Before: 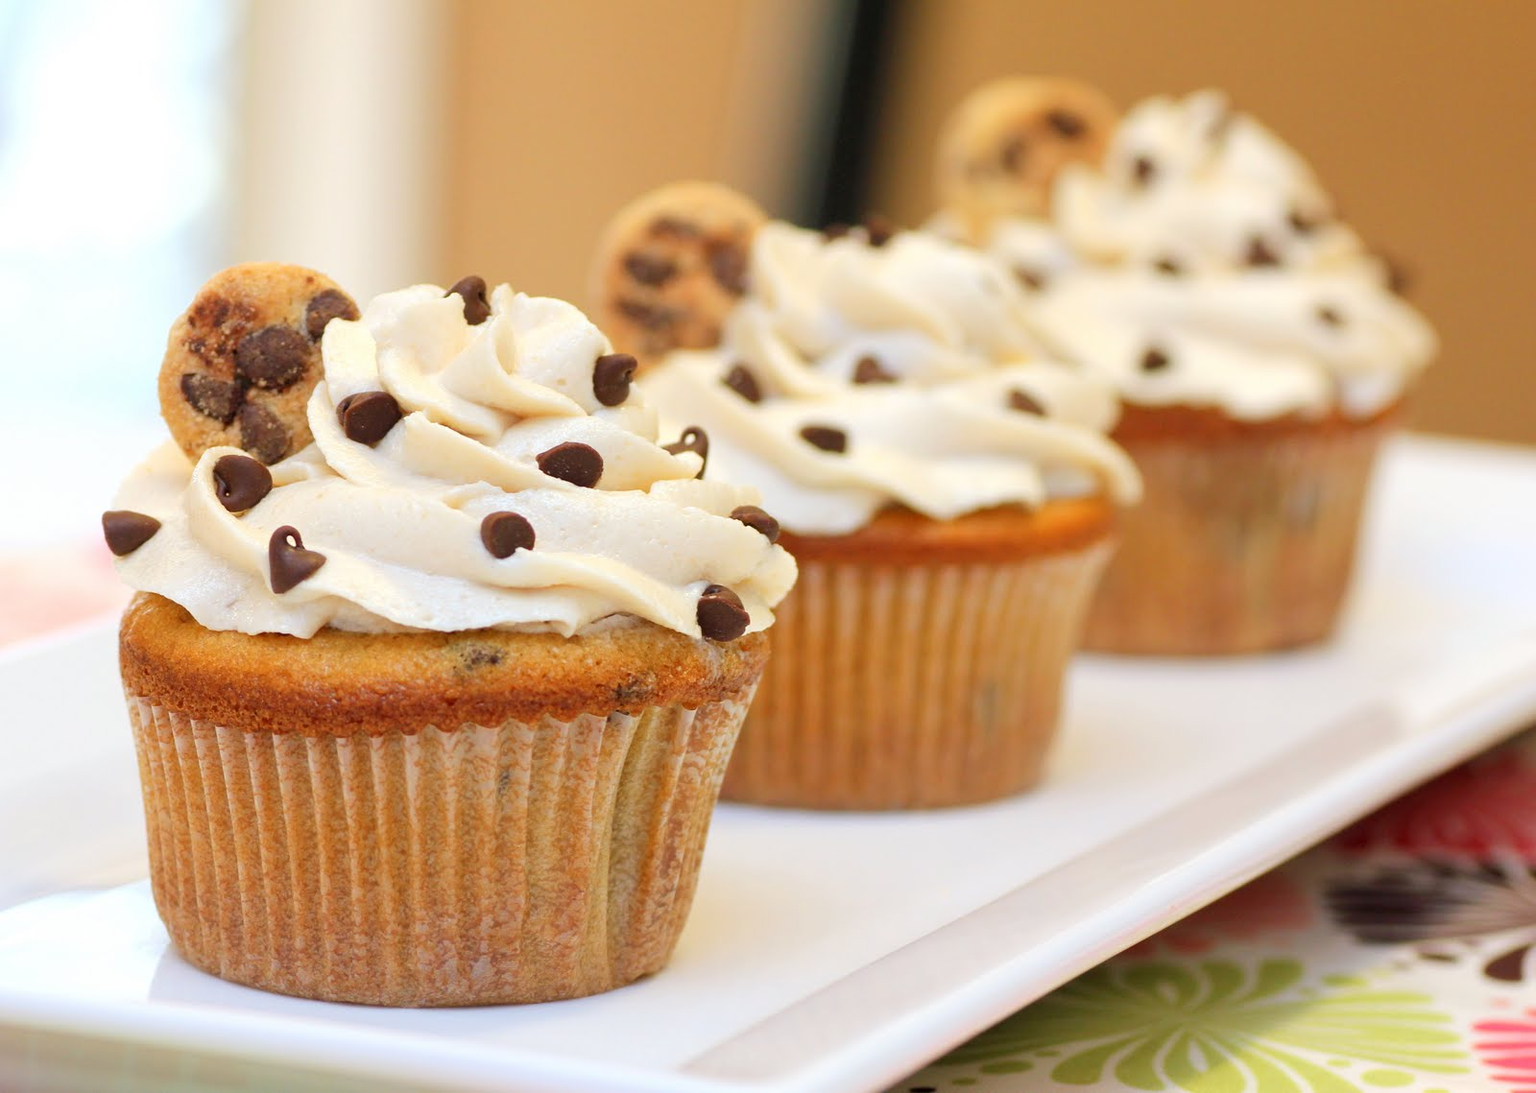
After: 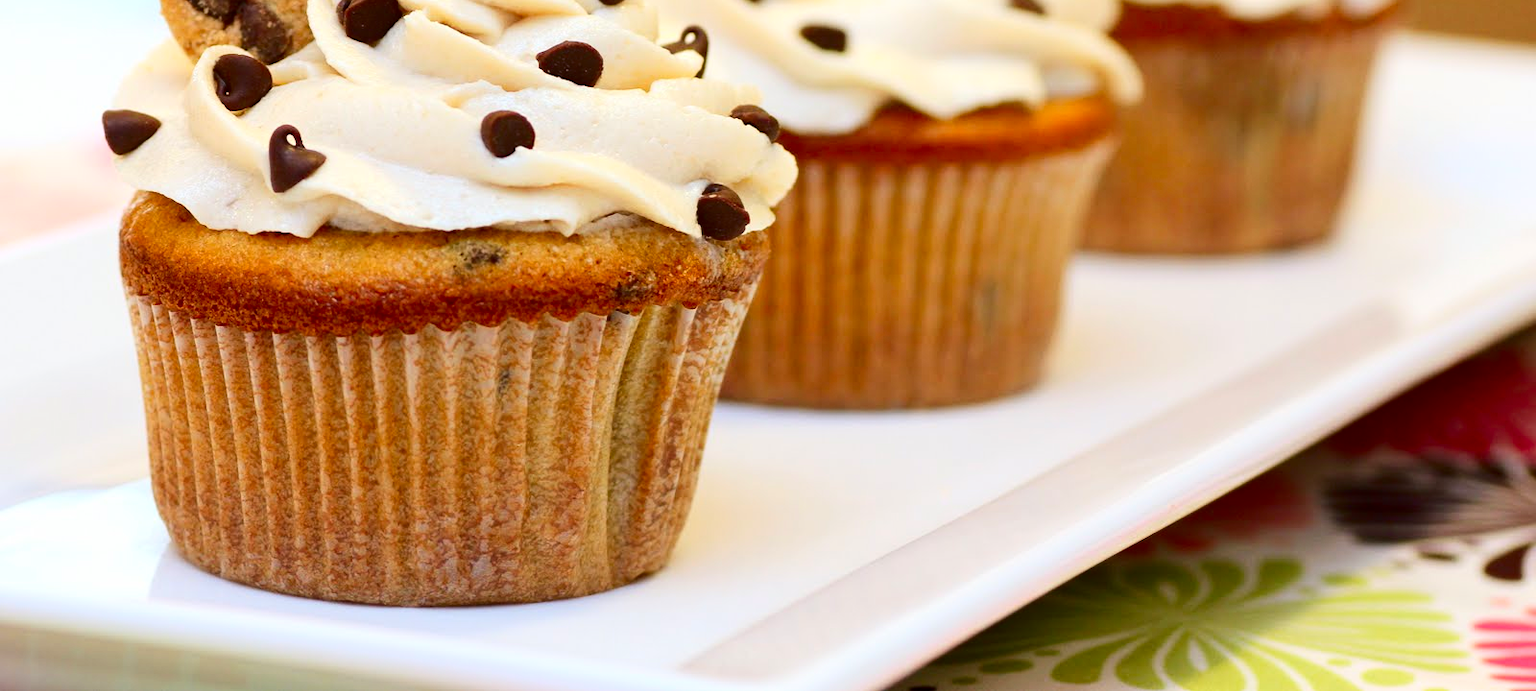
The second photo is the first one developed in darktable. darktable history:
crop and rotate: top 36.745%
contrast brightness saturation: contrast 0.215, brightness -0.114, saturation 0.208
